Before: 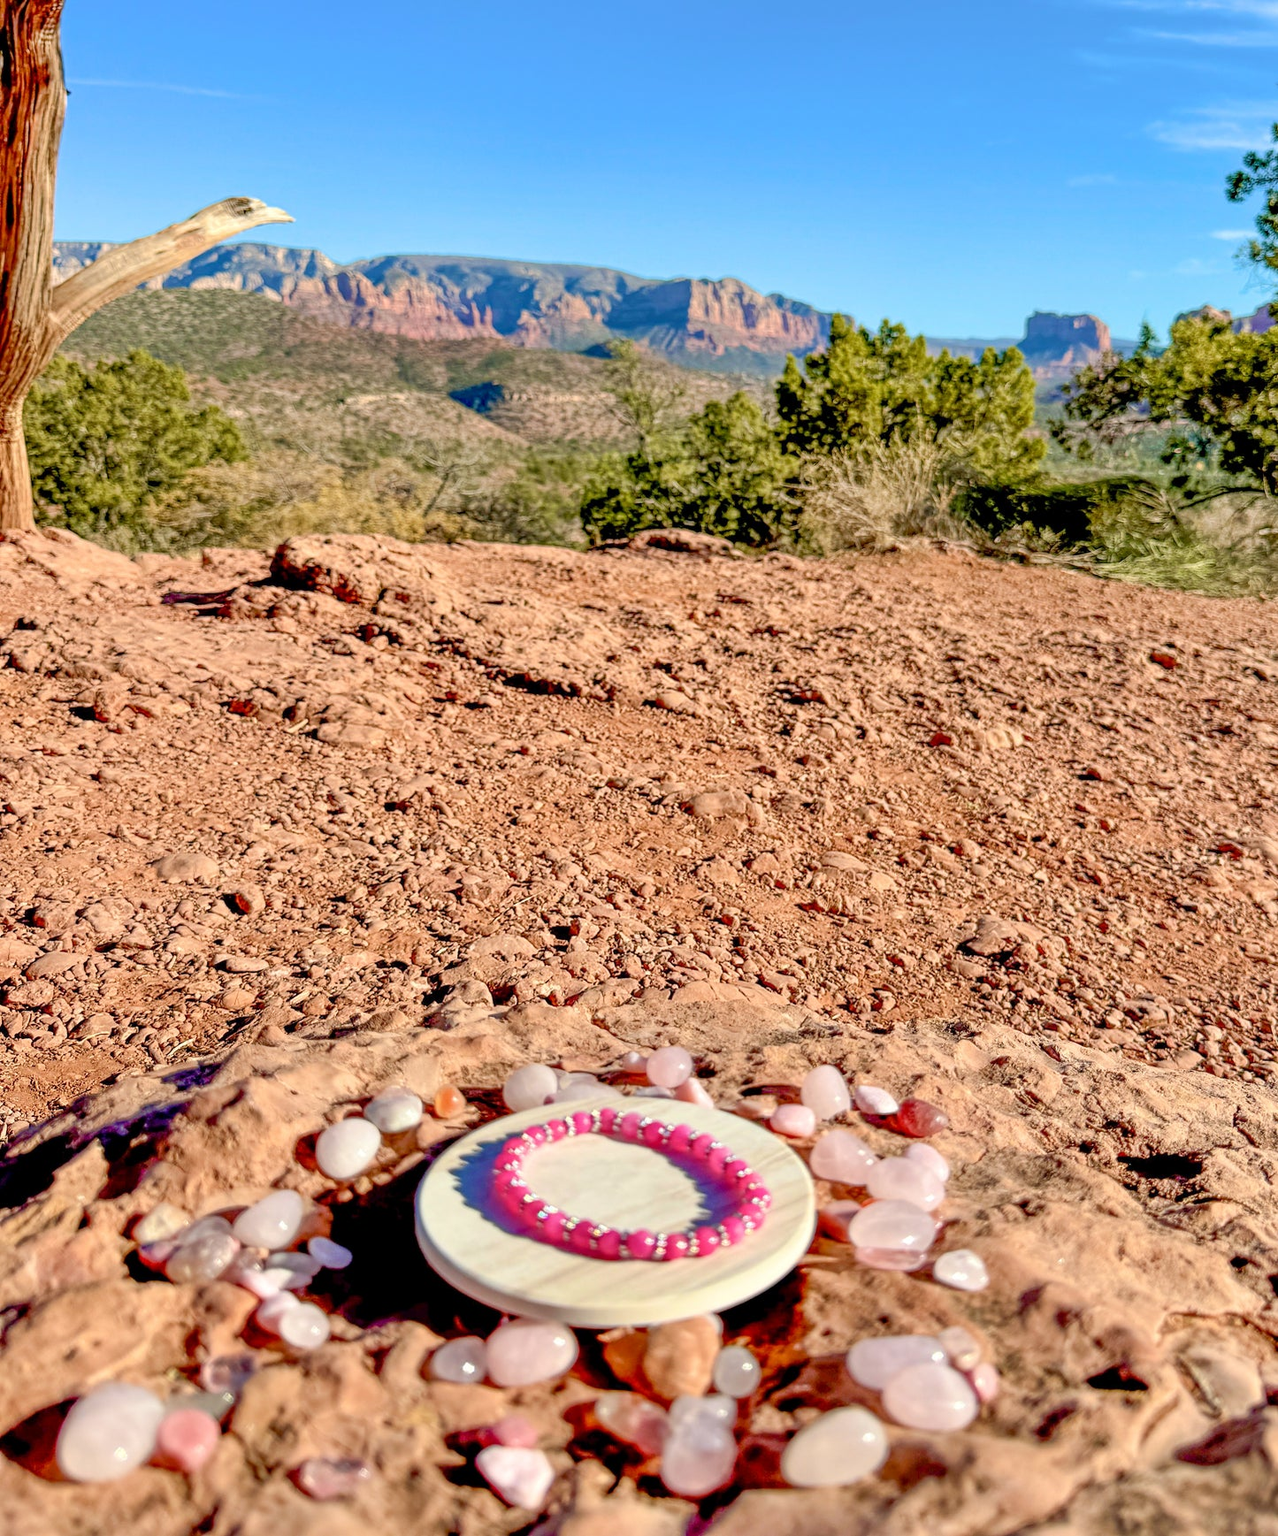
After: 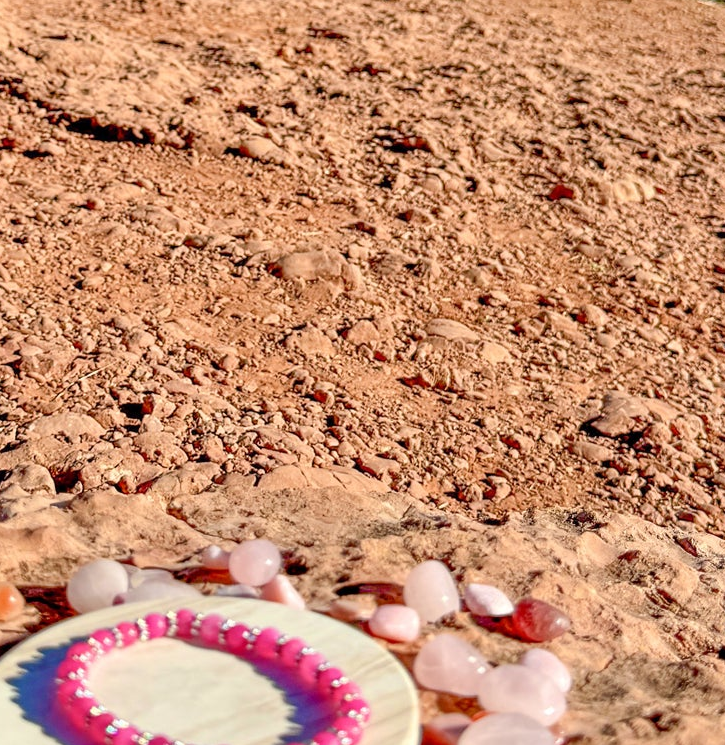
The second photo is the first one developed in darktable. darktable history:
crop: left 34.799%, top 37.128%, right 15.024%, bottom 19.963%
exposure: compensate highlight preservation false
